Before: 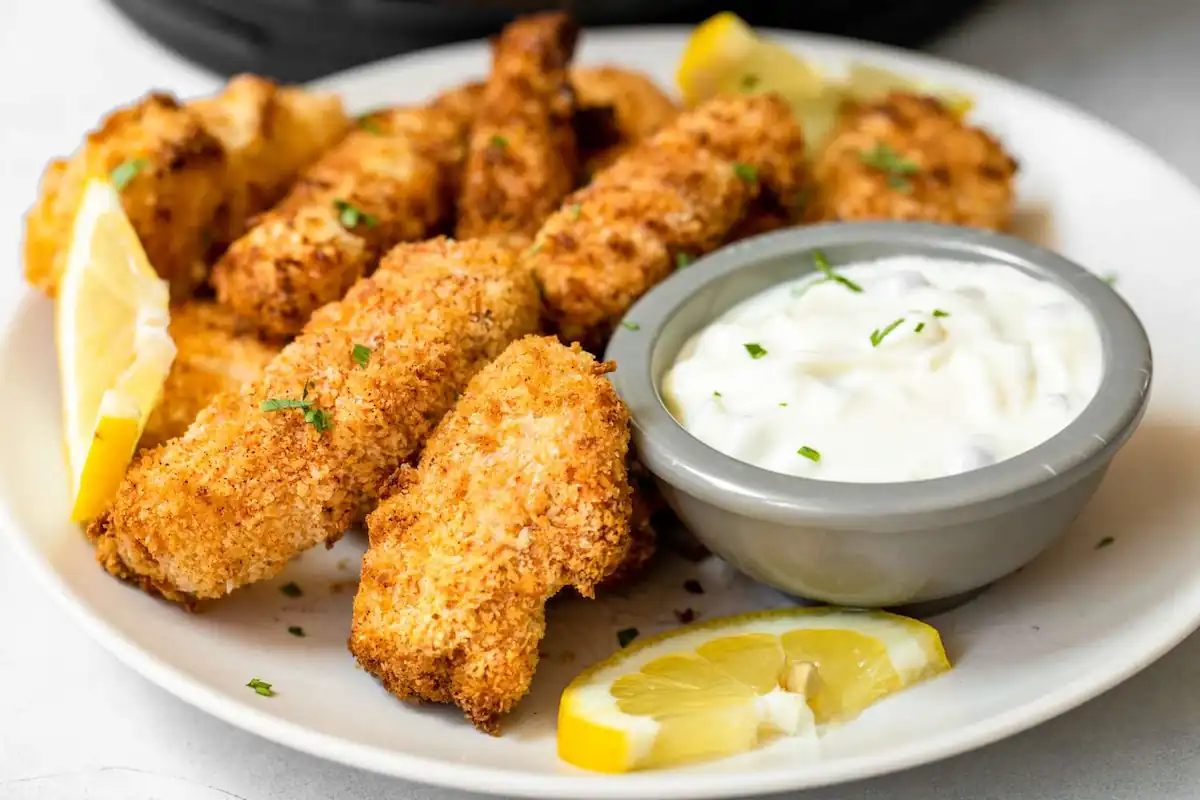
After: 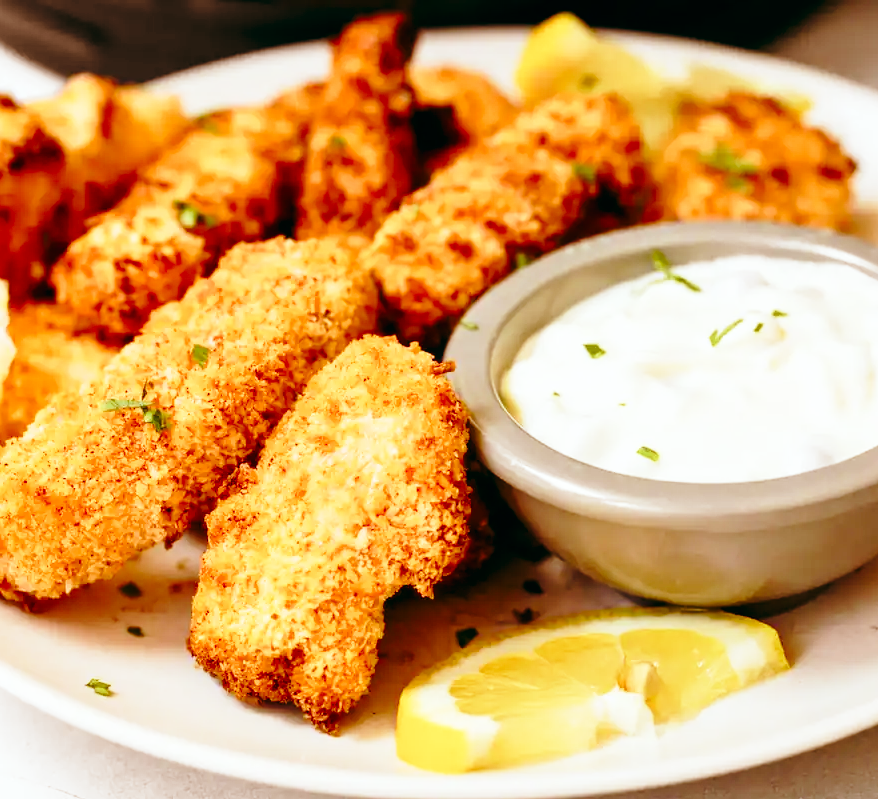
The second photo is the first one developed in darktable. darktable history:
haze removal: strength -0.05
rgb levels: mode RGB, independent channels, levels [[0, 0.5, 1], [0, 0.521, 1], [0, 0.536, 1]]
color balance: lift [1, 0.994, 1.002, 1.006], gamma [0.957, 1.081, 1.016, 0.919], gain [0.97, 0.972, 1.01, 1.028], input saturation 91.06%, output saturation 79.8%
color correction: saturation 1.32
crop: left 13.443%, right 13.31%
exposure: compensate highlight preservation false
base curve: curves: ch0 [(0, 0) (0.028, 0.03) (0.121, 0.232) (0.46, 0.748) (0.859, 0.968) (1, 1)], preserve colors none
